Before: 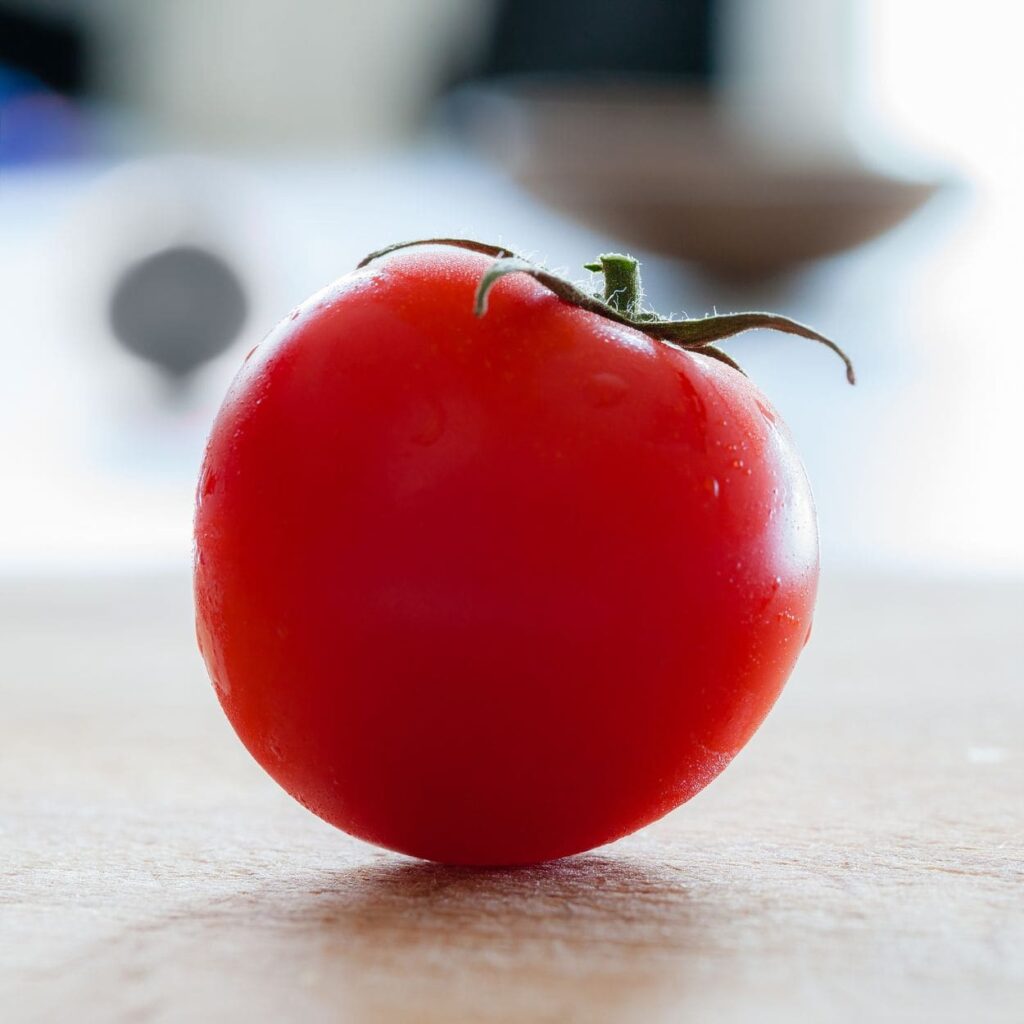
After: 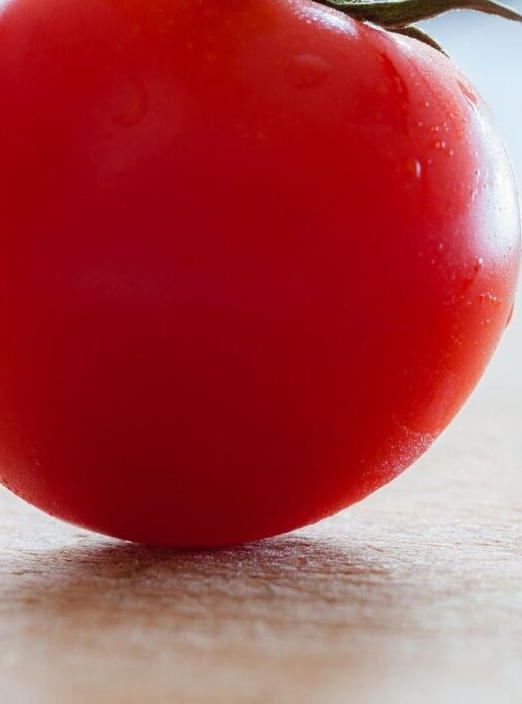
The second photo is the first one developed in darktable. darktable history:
crop and rotate: left 29.104%, top 31.185%, right 19.85%
